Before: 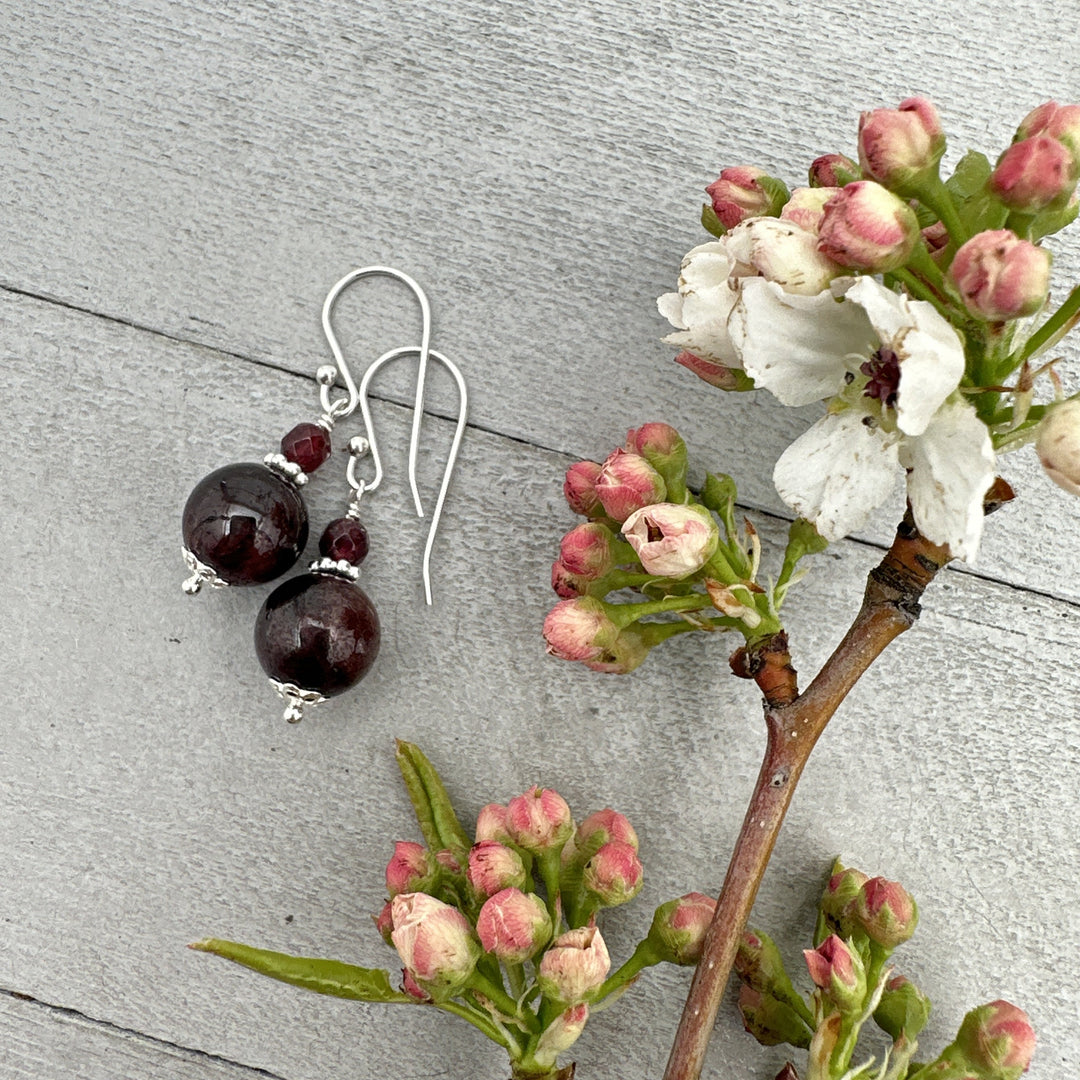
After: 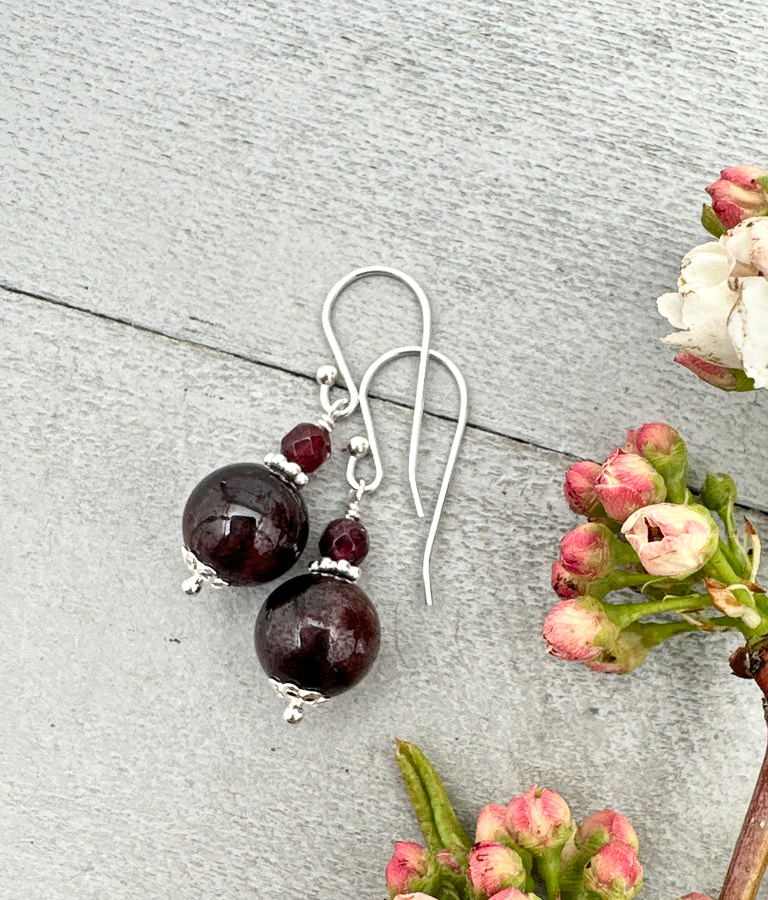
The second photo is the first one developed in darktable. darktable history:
local contrast: mode bilateral grid, contrast 28, coarseness 16, detail 115%, midtone range 0.2
contrast brightness saturation: contrast 0.2, brightness 0.16, saturation 0.22
crop: right 28.885%, bottom 16.626%
